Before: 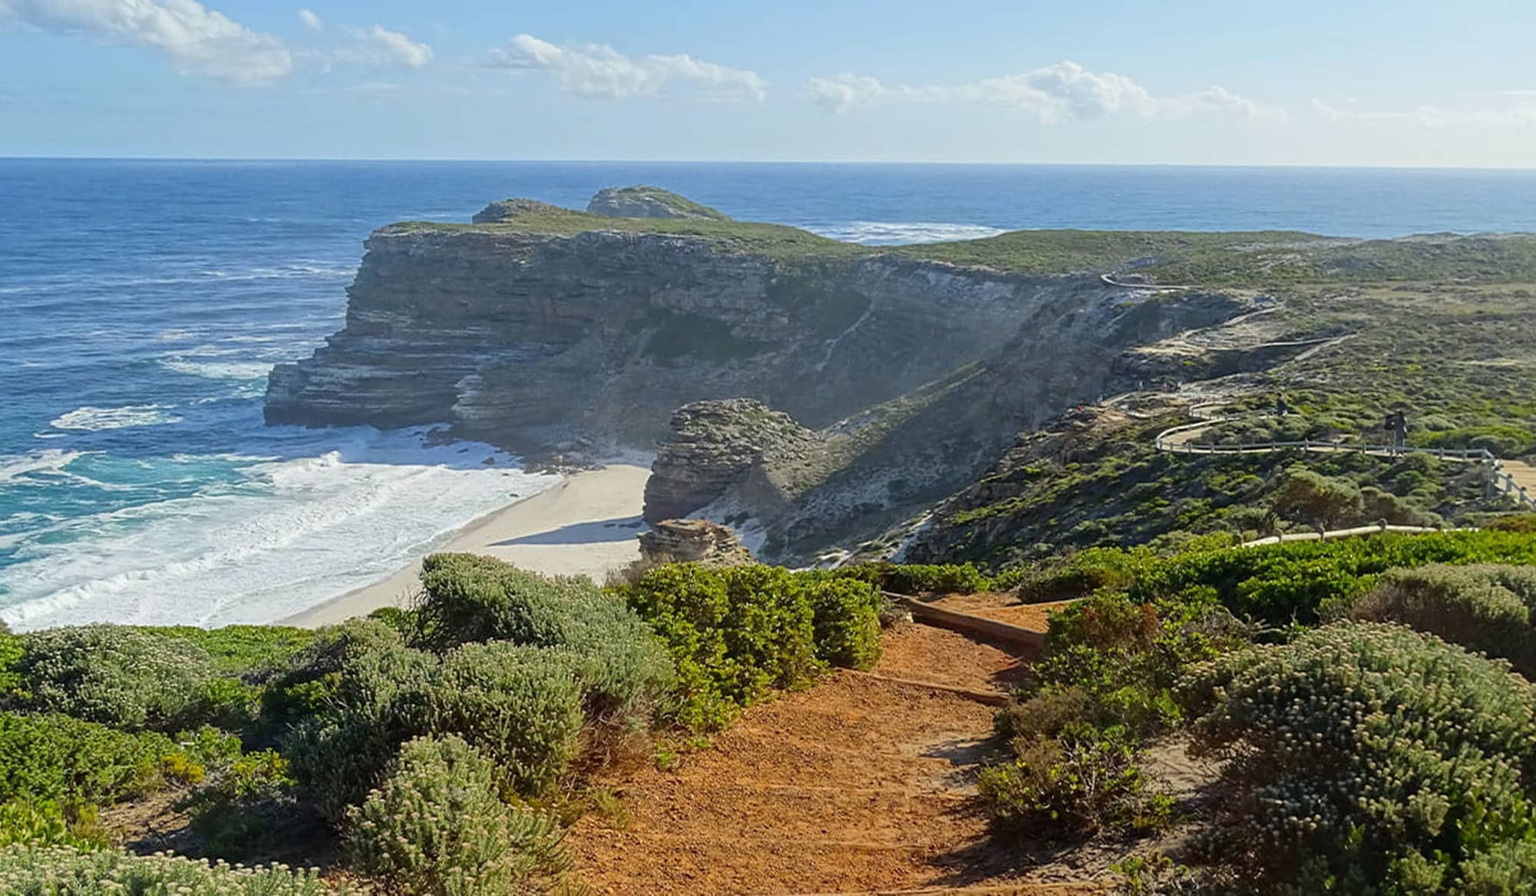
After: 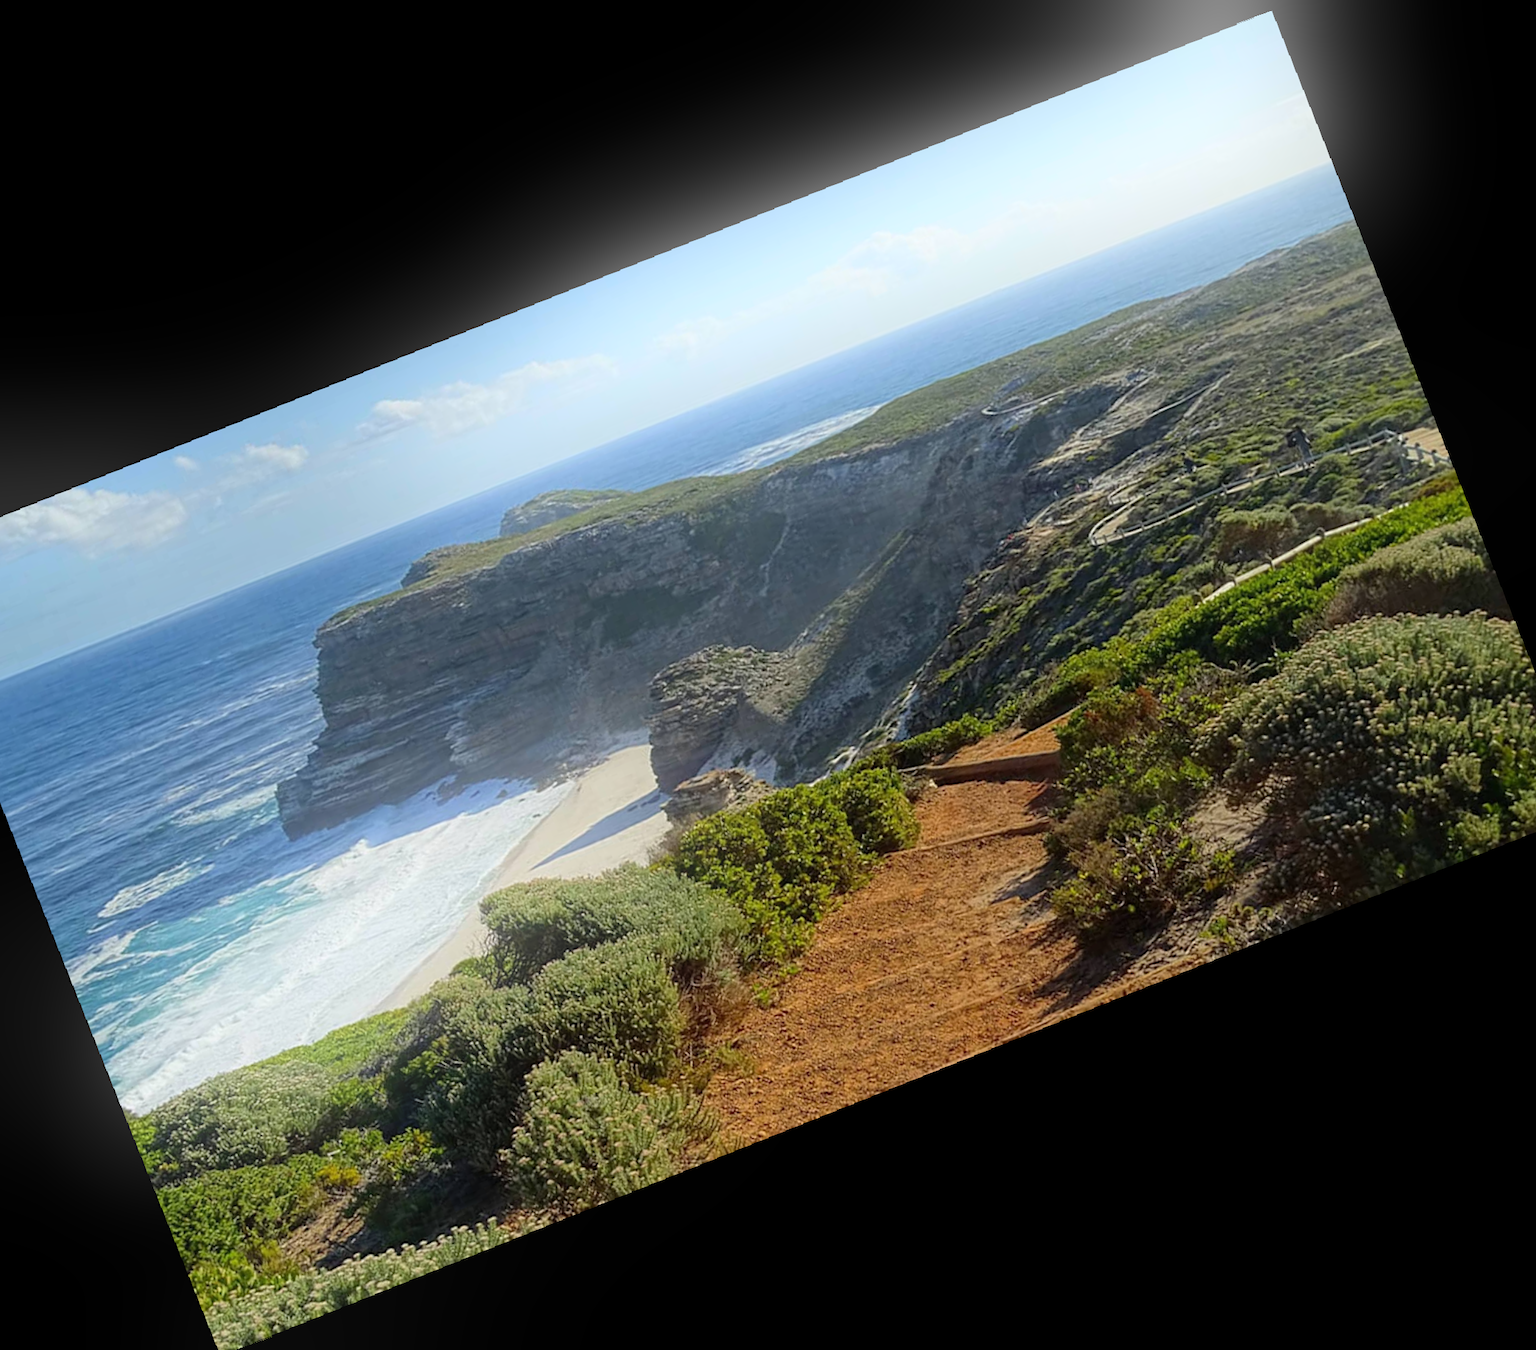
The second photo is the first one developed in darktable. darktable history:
crop and rotate: angle 19.43°, left 6.812%, right 4.125%, bottom 1.087%
bloom: on, module defaults
exposure: exposure -0.151 EV, compensate highlight preservation false
rotate and perspective: rotation -2.29°, automatic cropping off
